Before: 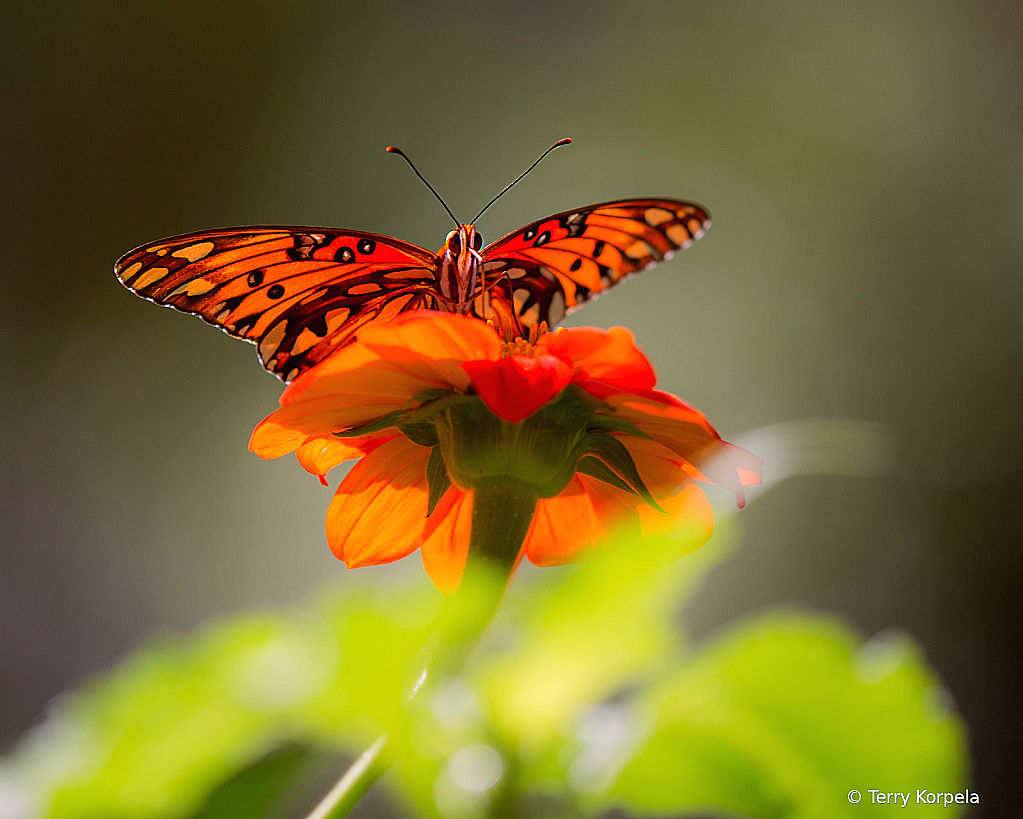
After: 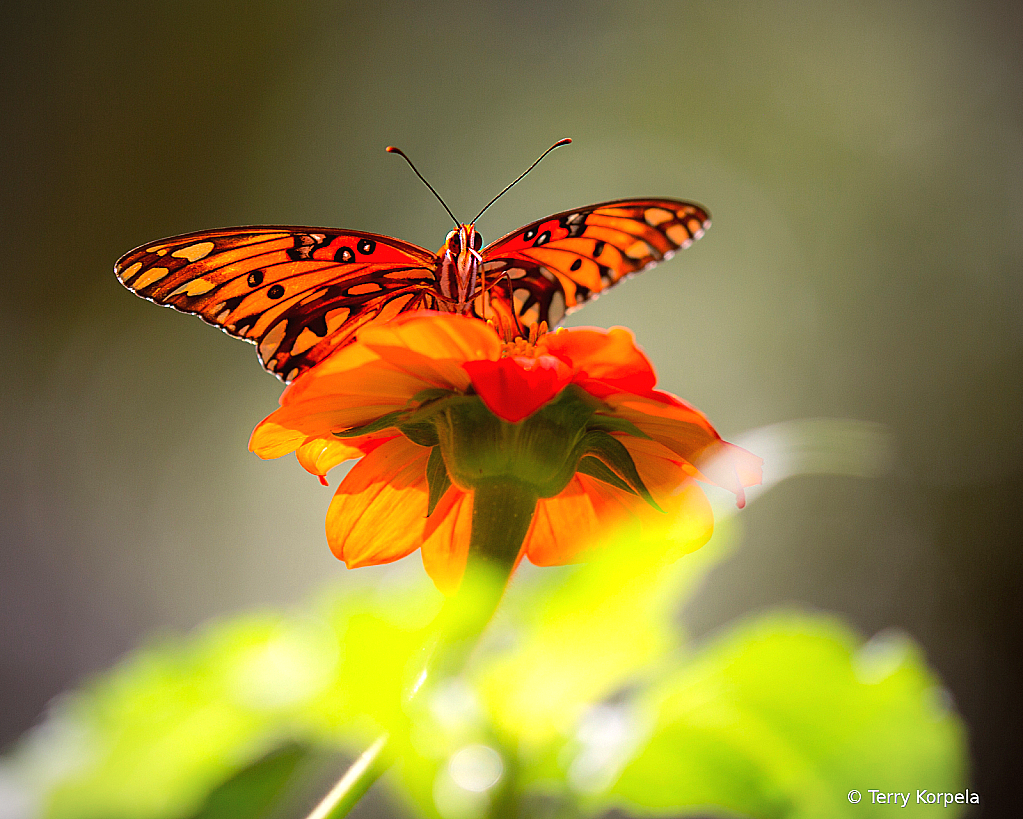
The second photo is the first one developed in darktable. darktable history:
exposure: exposure 0.604 EV, compensate exposure bias true, compensate highlight preservation false
vignetting: fall-off start 97.39%, fall-off radius 78.03%, brightness -0.876, width/height ratio 1.121, unbound false
